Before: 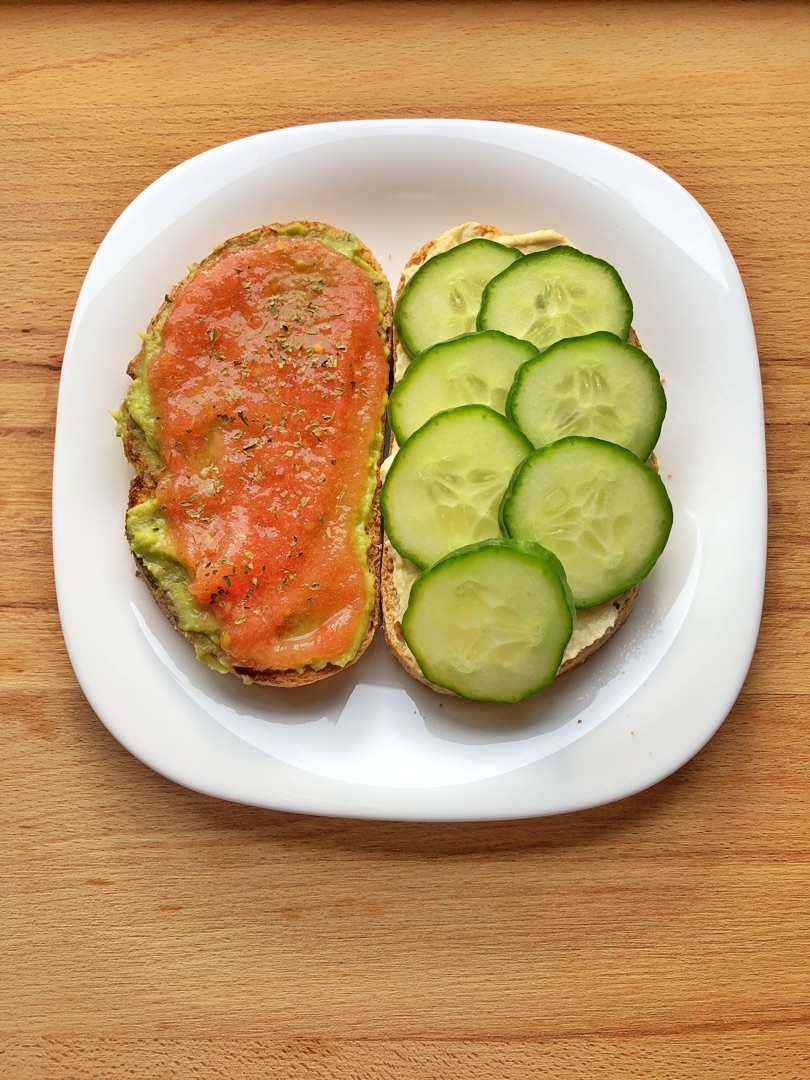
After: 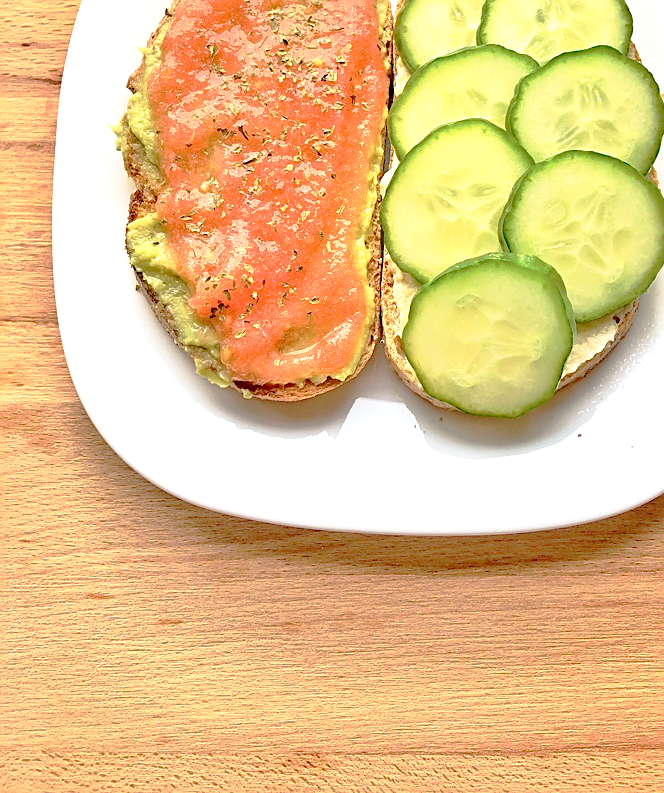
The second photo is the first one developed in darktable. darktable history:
tone curve: curves: ch0 [(0, 0) (0.003, 0.03) (0.011, 0.03) (0.025, 0.033) (0.044, 0.038) (0.069, 0.057) (0.1, 0.109) (0.136, 0.174) (0.177, 0.243) (0.224, 0.313) (0.277, 0.391) (0.335, 0.464) (0.399, 0.515) (0.468, 0.563) (0.543, 0.616) (0.623, 0.679) (0.709, 0.766) (0.801, 0.865) (0.898, 0.948) (1, 1)], preserve colors none
sharpen: on, module defaults
exposure: black level correction 0, exposure 0.68 EV, compensate exposure bias true, compensate highlight preservation false
crop: top 26.531%, right 17.959%
